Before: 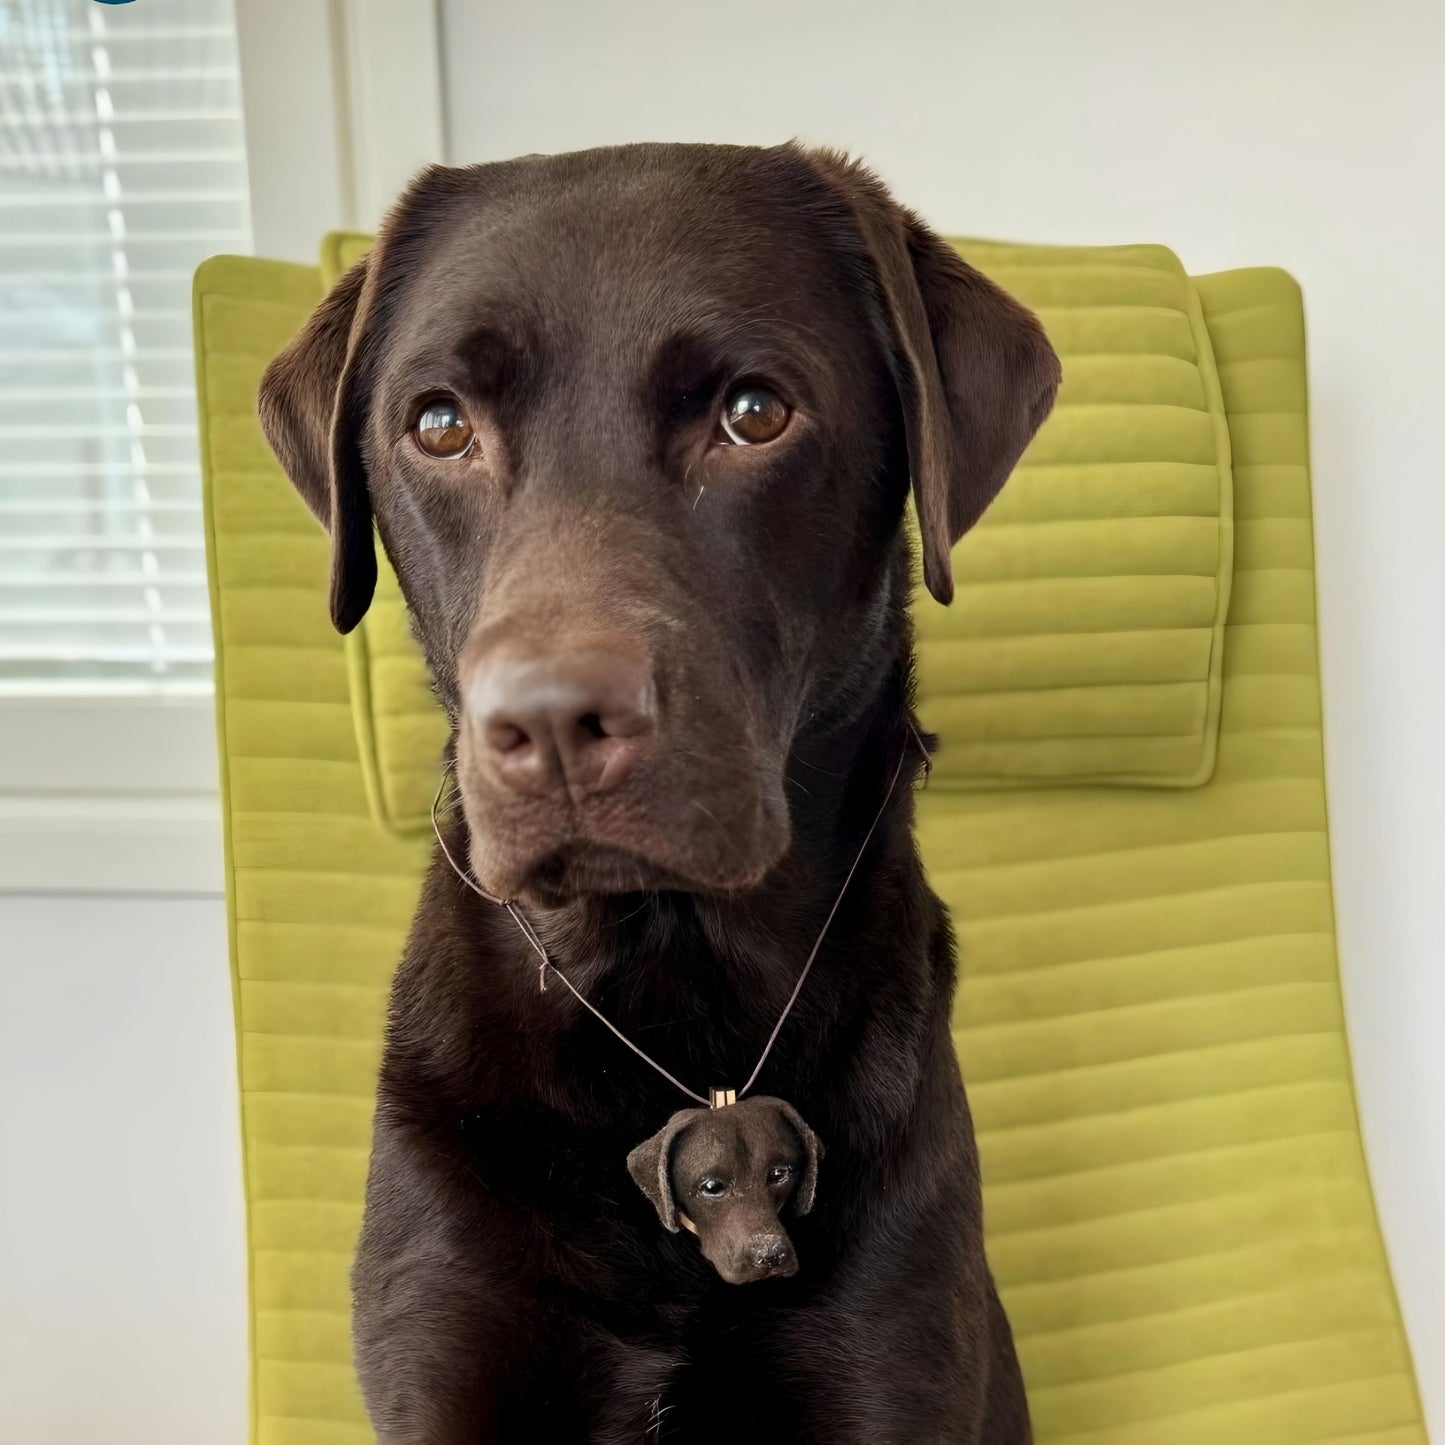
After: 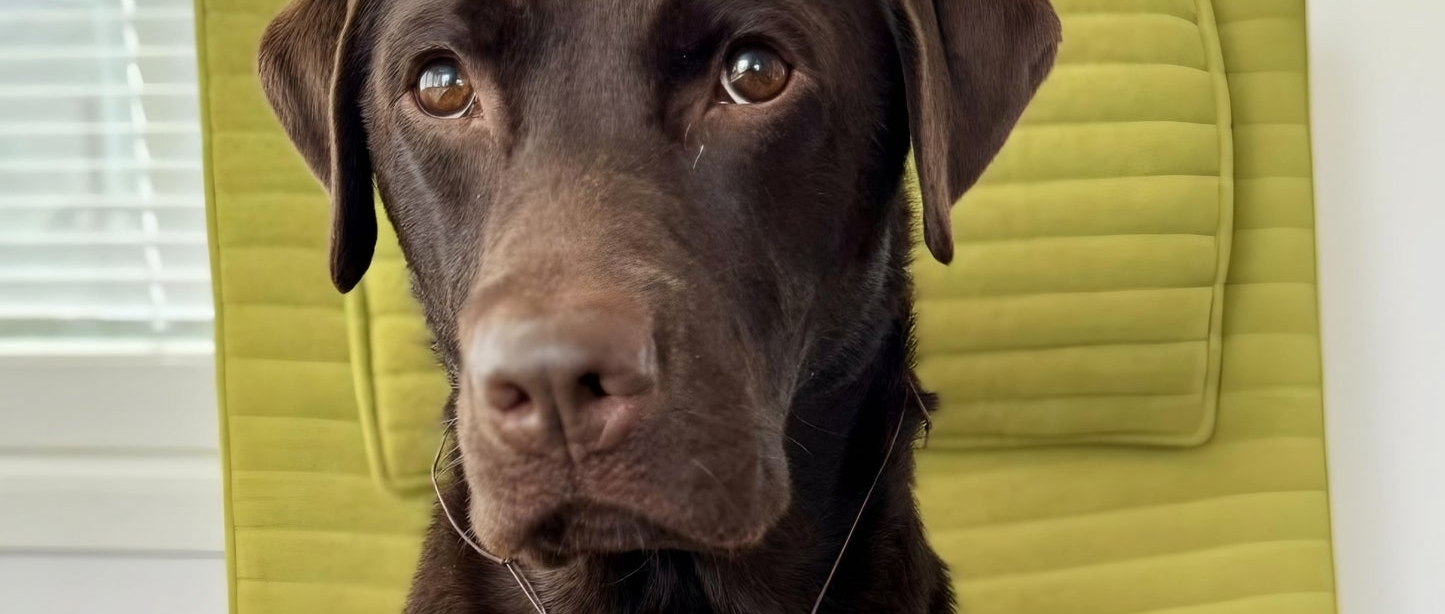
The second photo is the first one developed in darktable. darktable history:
crop and rotate: top 23.64%, bottom 33.848%
